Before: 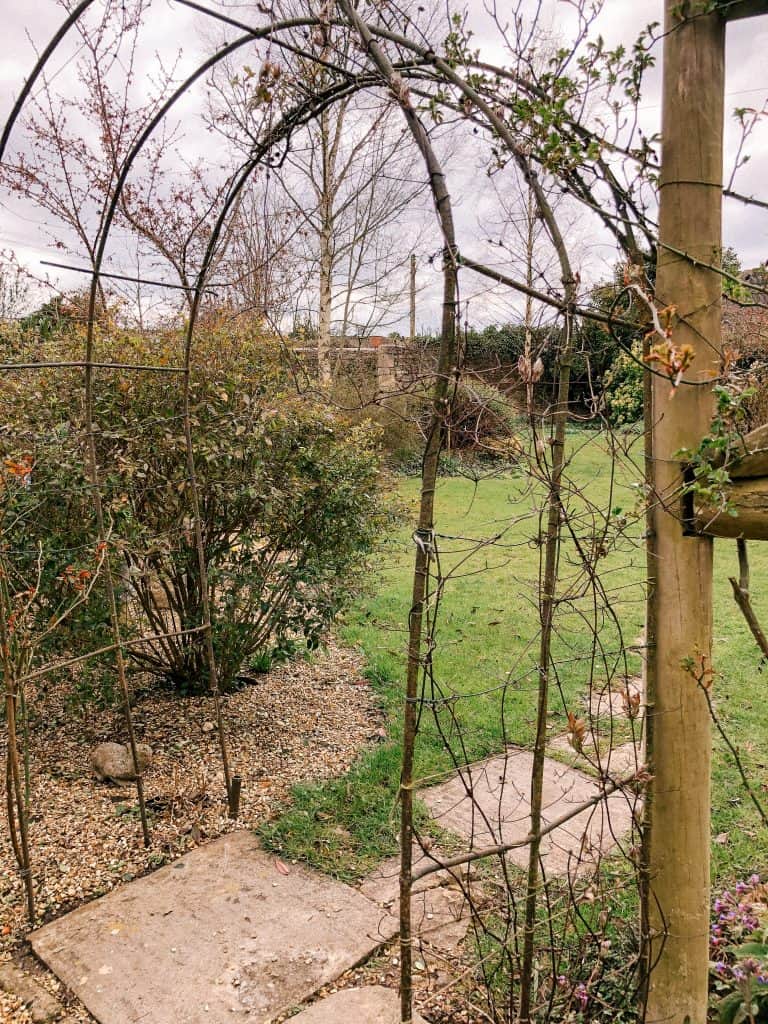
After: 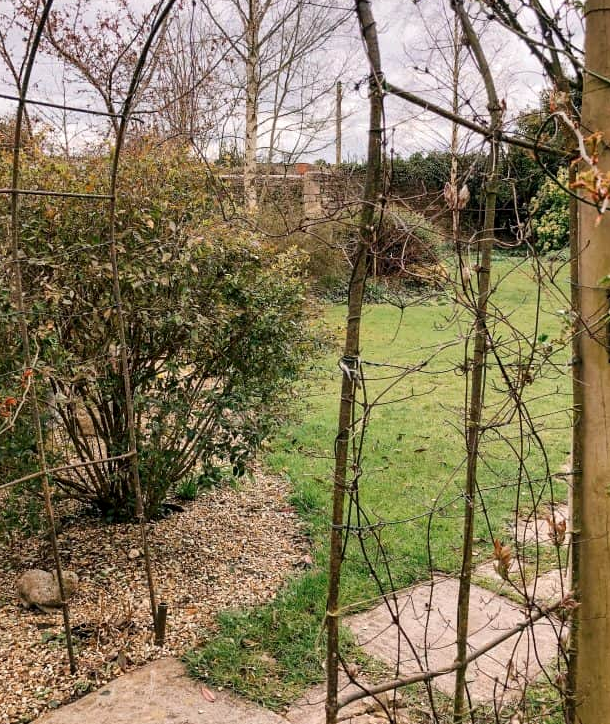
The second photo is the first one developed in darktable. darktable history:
local contrast: mode bilateral grid, contrast 20, coarseness 50, detail 120%, midtone range 0.2
crop: left 9.712%, top 16.928%, right 10.845%, bottom 12.332%
